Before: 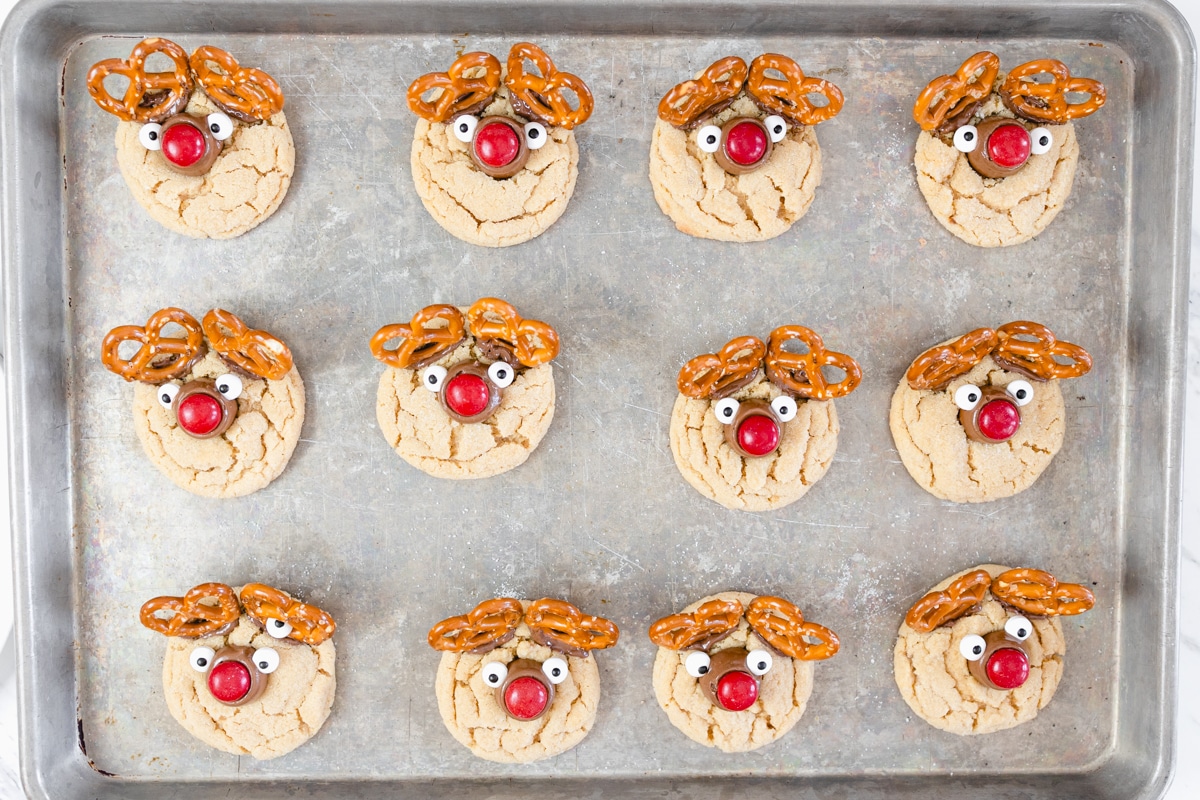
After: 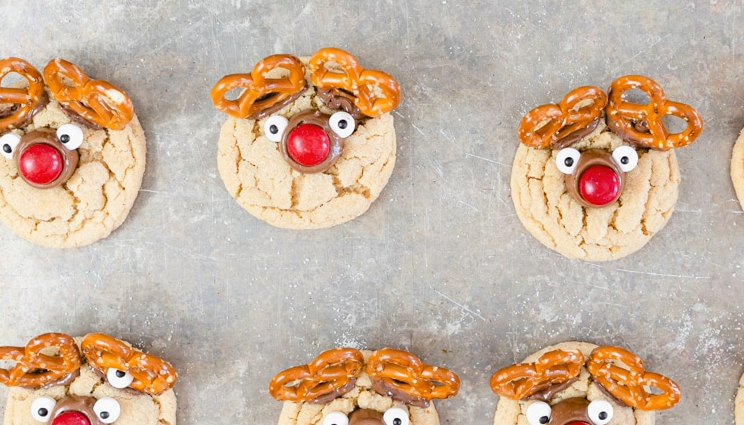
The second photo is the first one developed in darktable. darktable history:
local contrast: mode bilateral grid, contrast 100, coarseness 100, detail 94%, midtone range 0.2
crop: left 13.312%, top 31.28%, right 24.627%, bottom 15.582%
